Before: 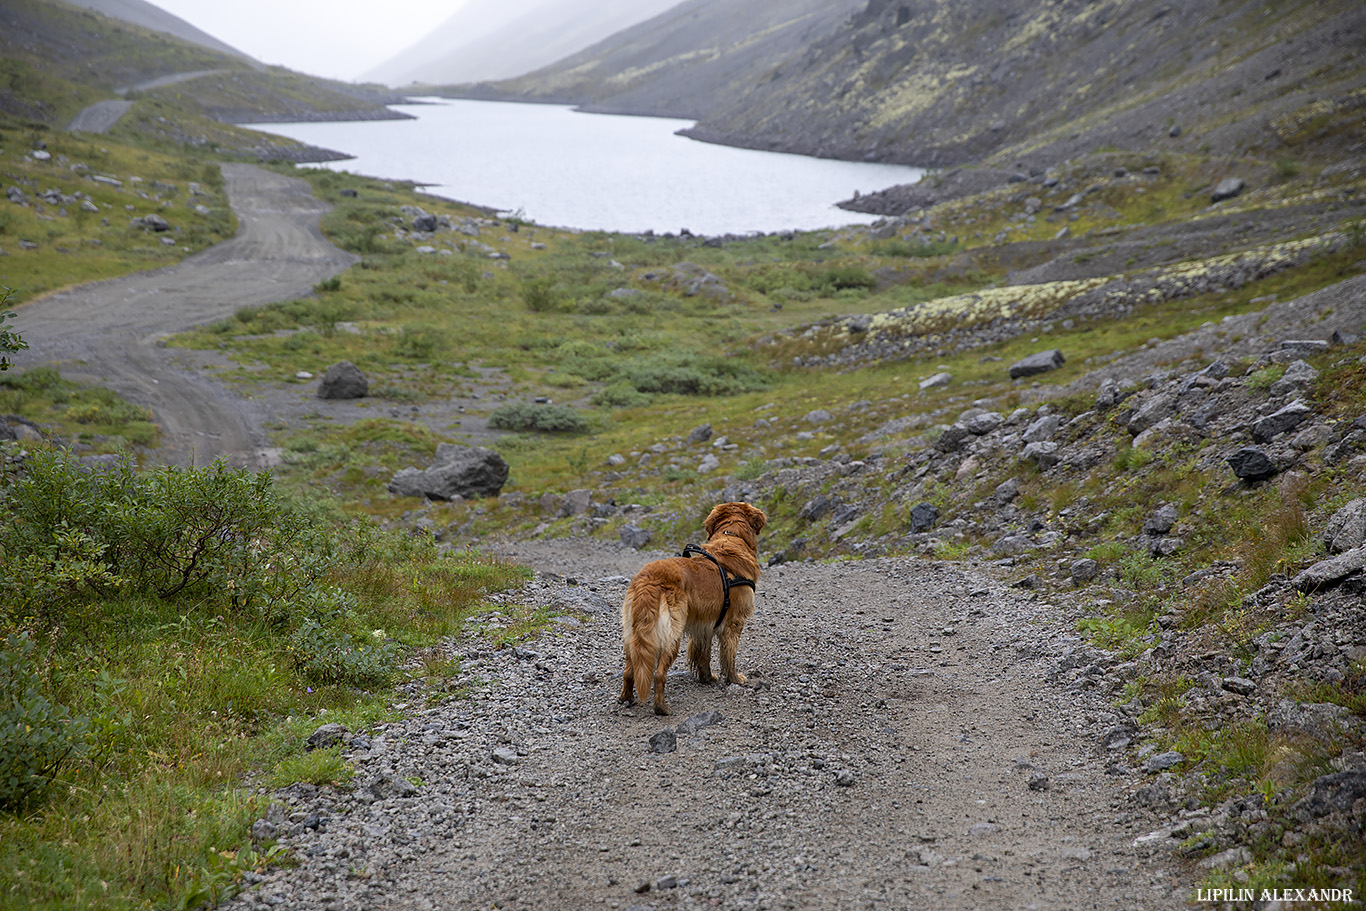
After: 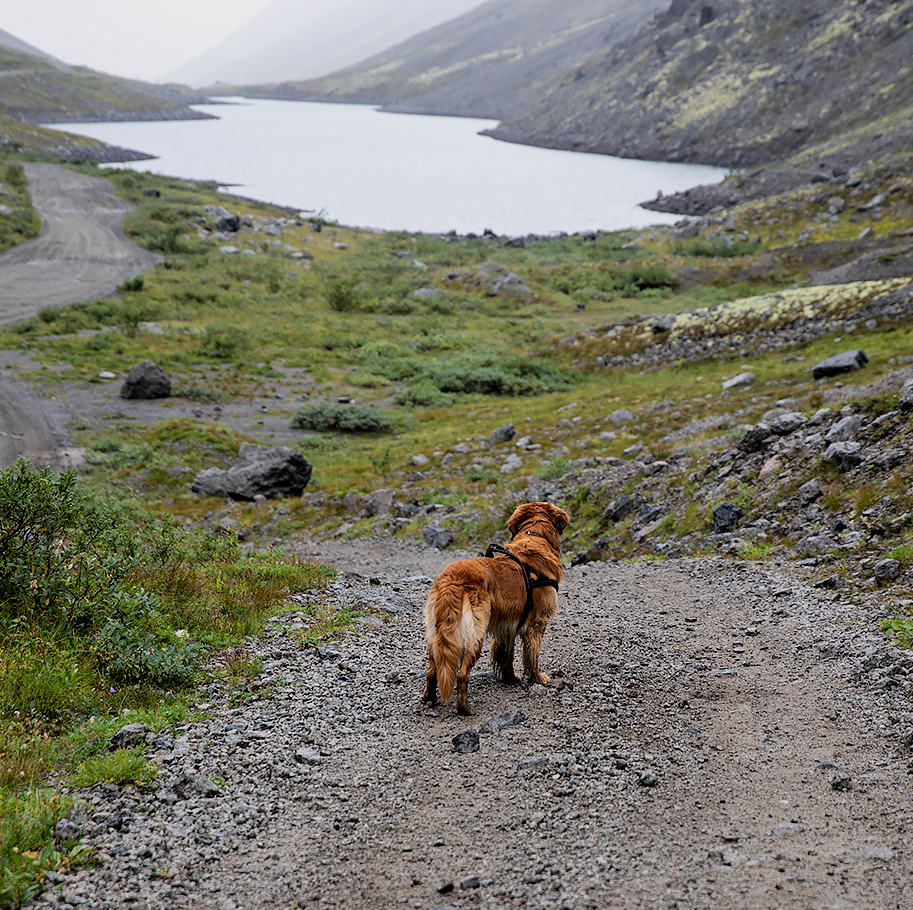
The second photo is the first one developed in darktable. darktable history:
contrast brightness saturation: contrast 0.085, saturation 0.019
crop and rotate: left 14.465%, right 18.644%
filmic rgb: black relative exposure -5.06 EV, white relative exposure 3.51 EV, threshold 2.98 EV, hardness 3.17, contrast 1.192, highlights saturation mix -49.45%, enable highlight reconstruction true
